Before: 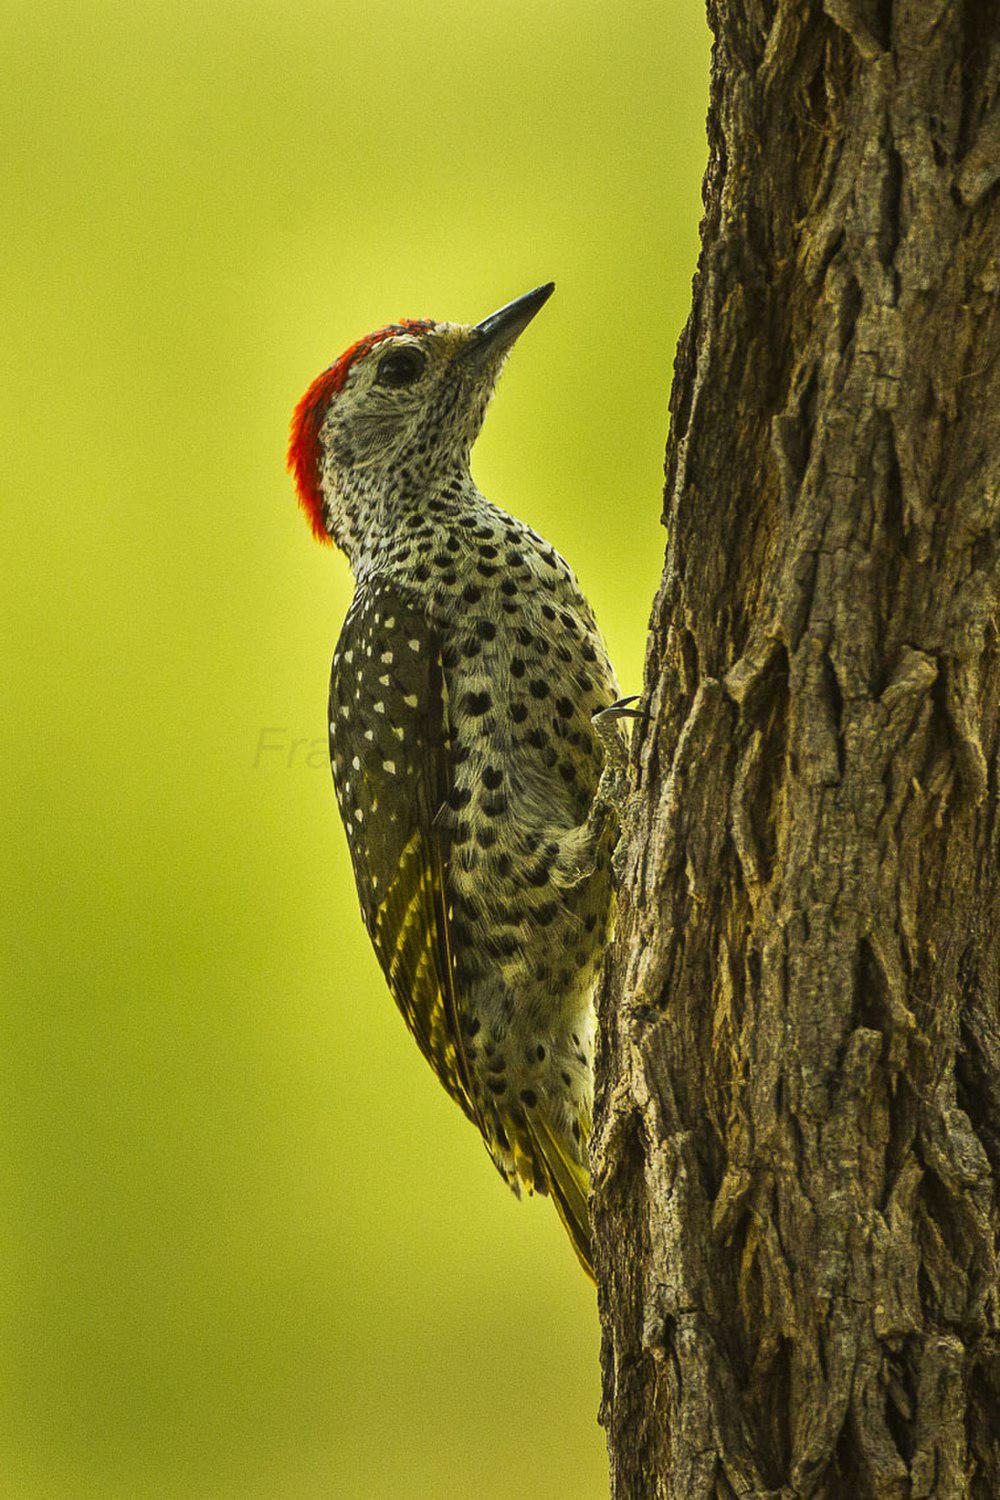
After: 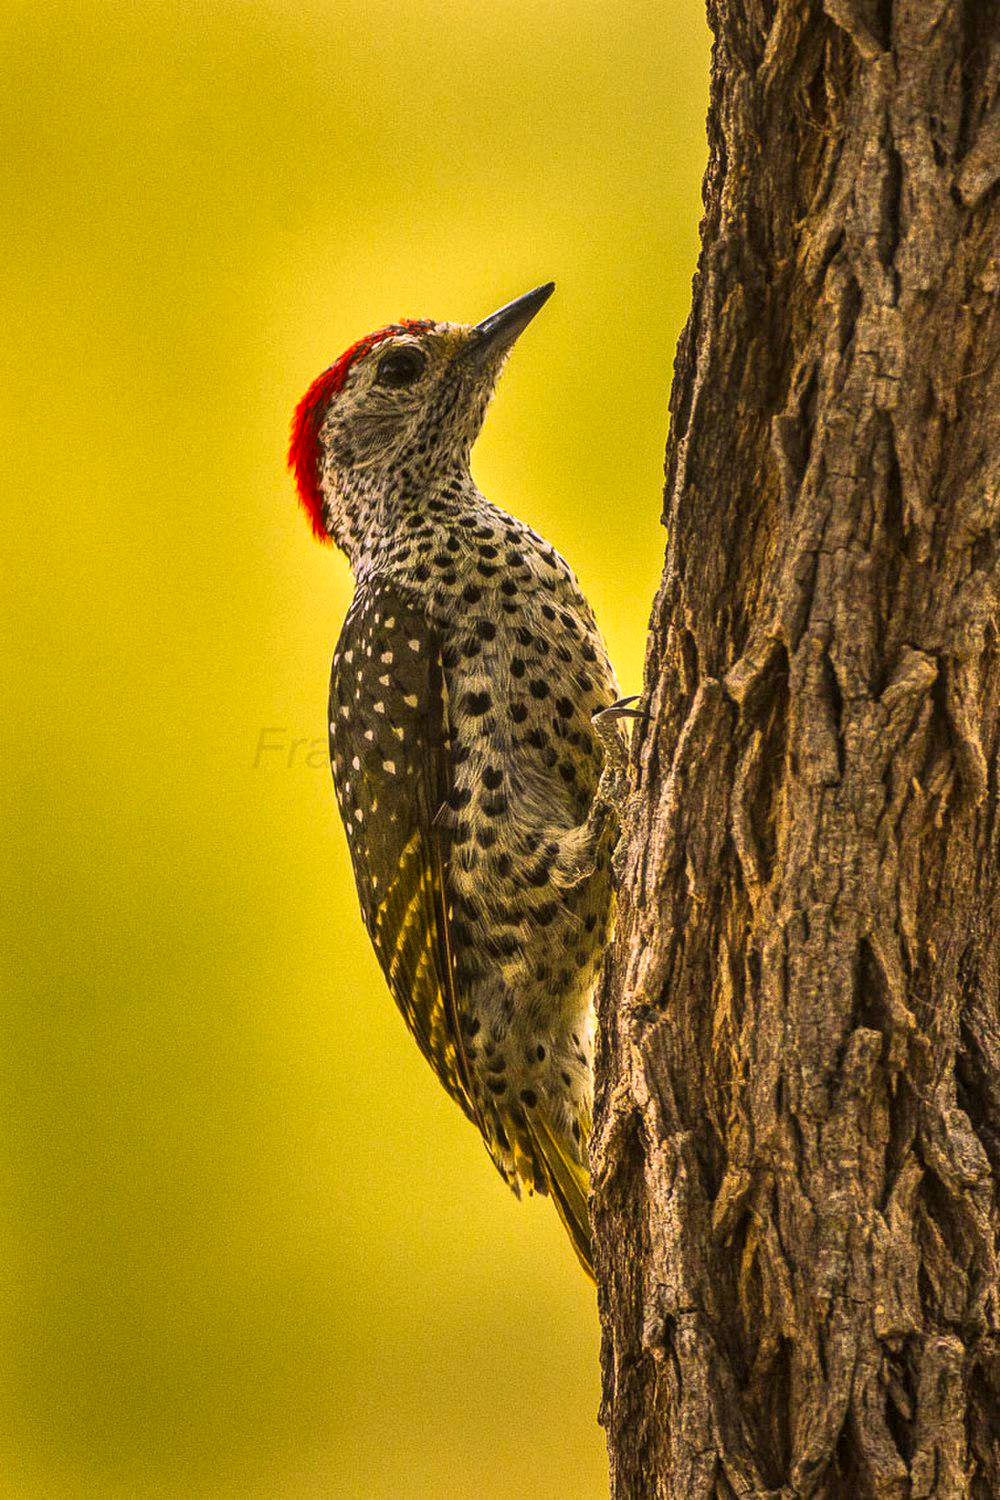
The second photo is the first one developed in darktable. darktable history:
color correction: saturation 1.11
tone equalizer: on, module defaults
white balance: red 1.188, blue 1.11
shadows and highlights: radius 264.75, soften with gaussian
local contrast: on, module defaults
